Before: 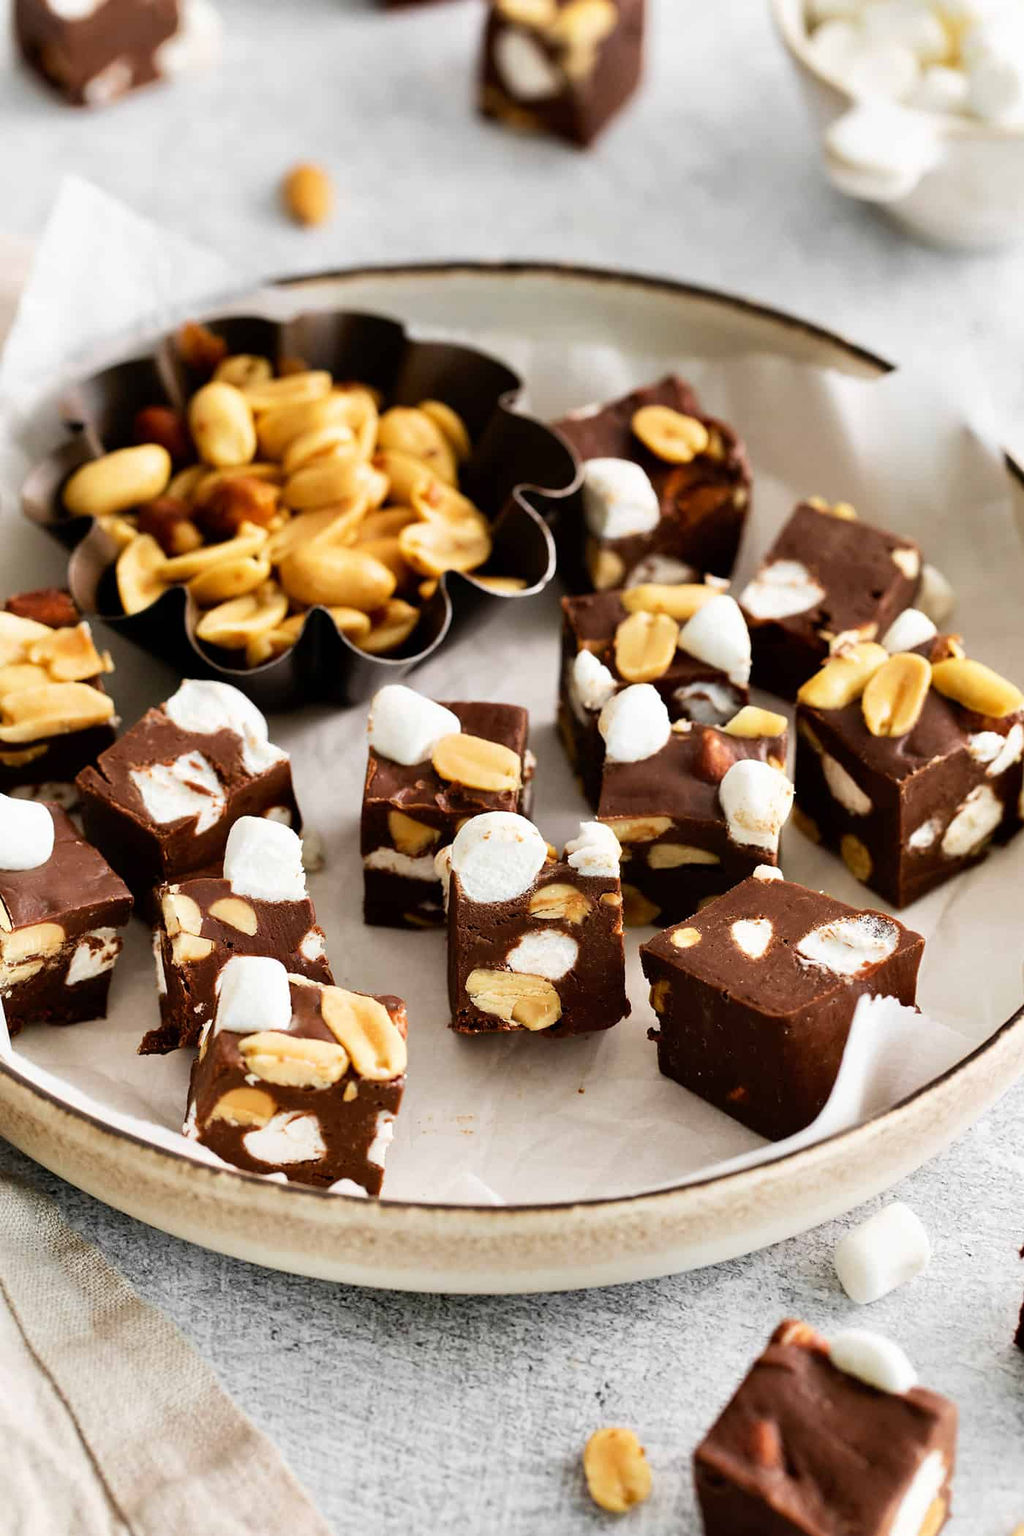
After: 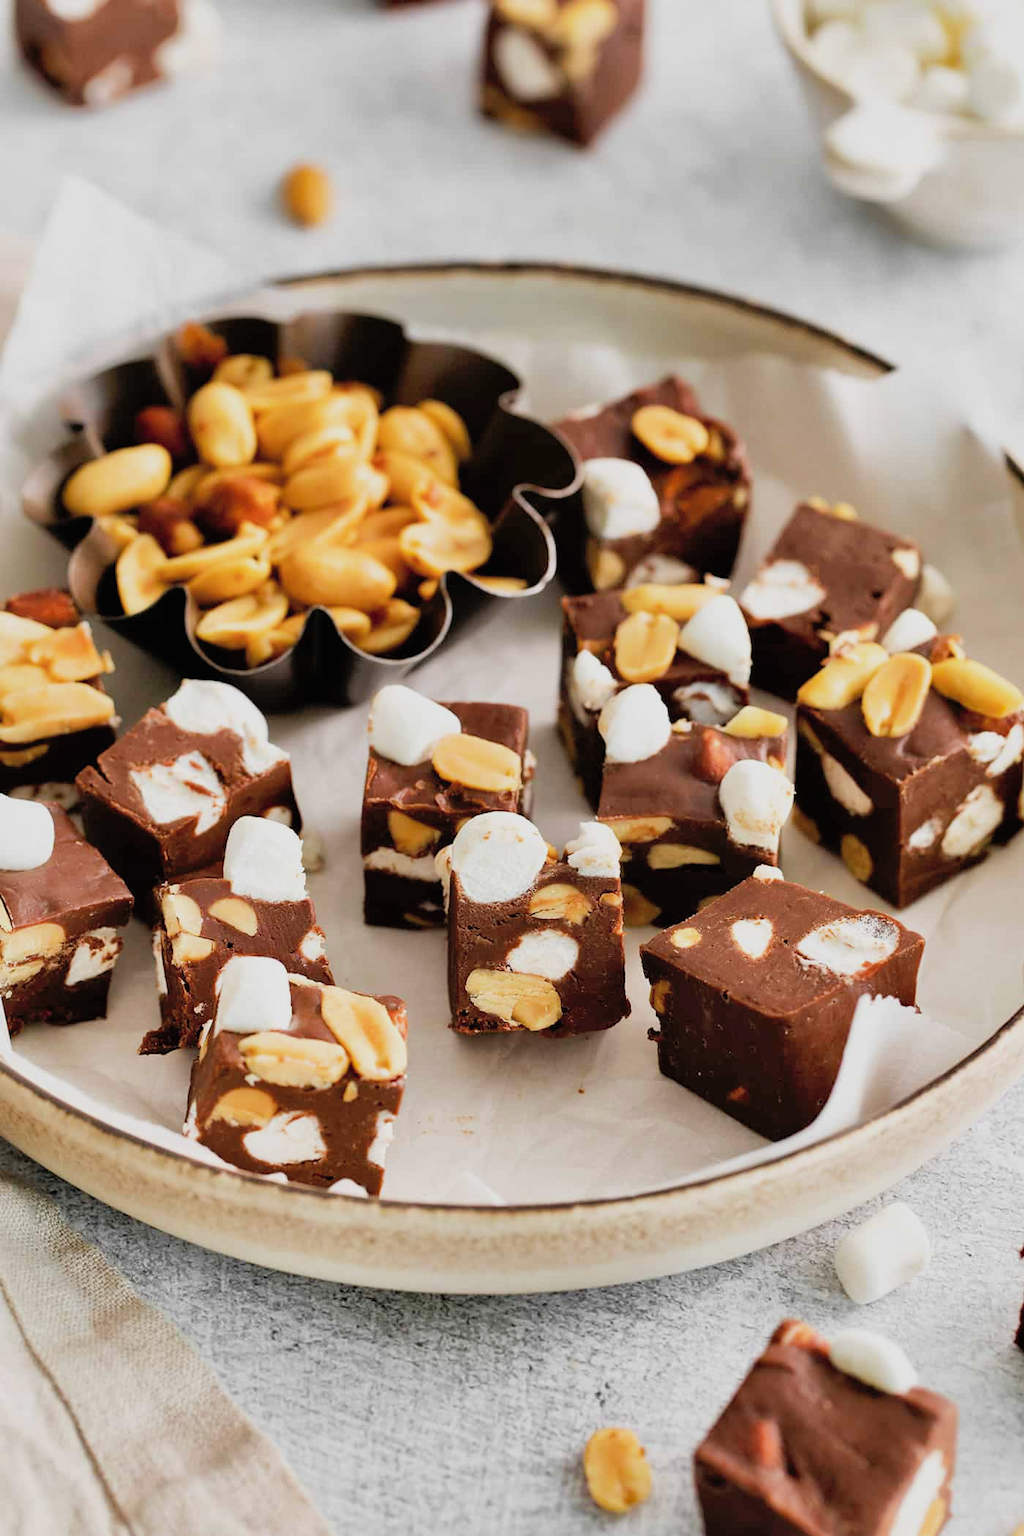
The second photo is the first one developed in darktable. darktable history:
exposure: black level correction -0.002, exposure 0.54 EV, compensate highlight preservation false
filmic rgb: hardness 4.17
shadows and highlights: on, module defaults
